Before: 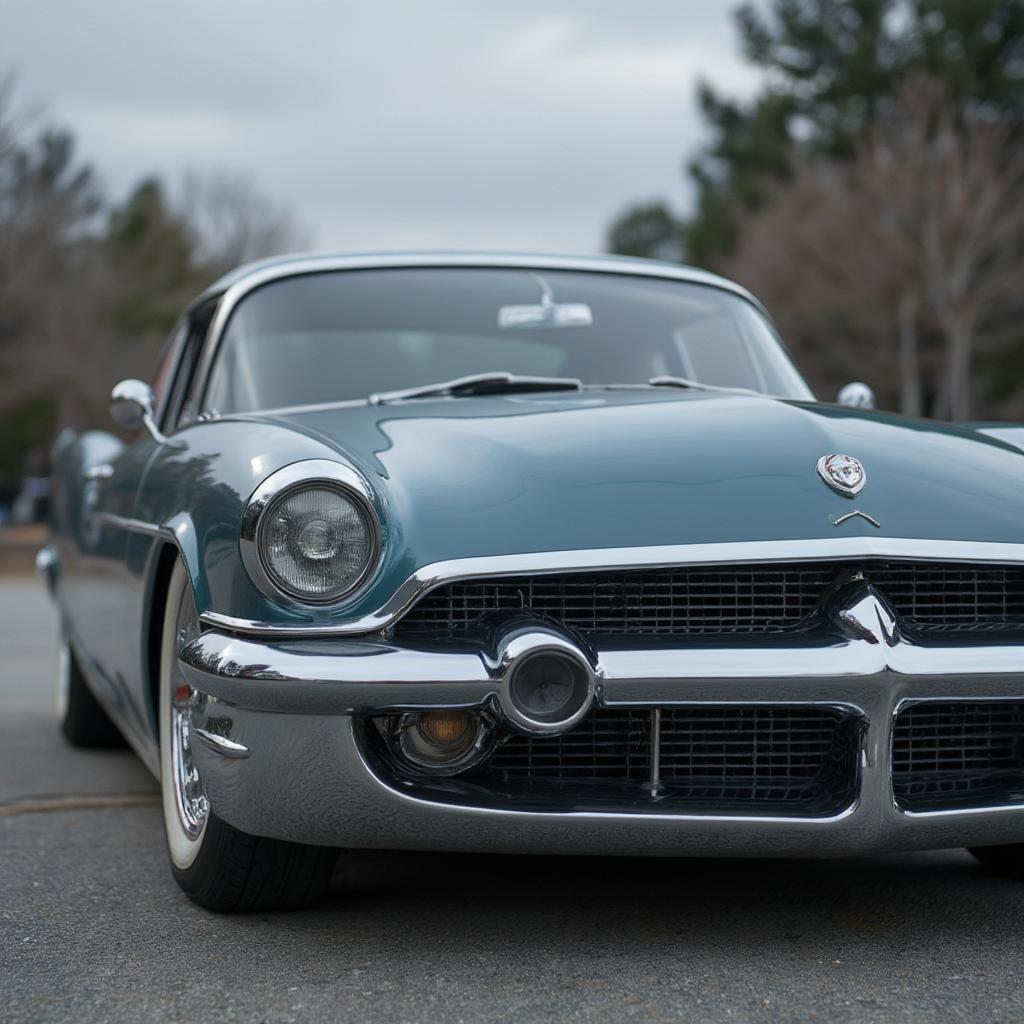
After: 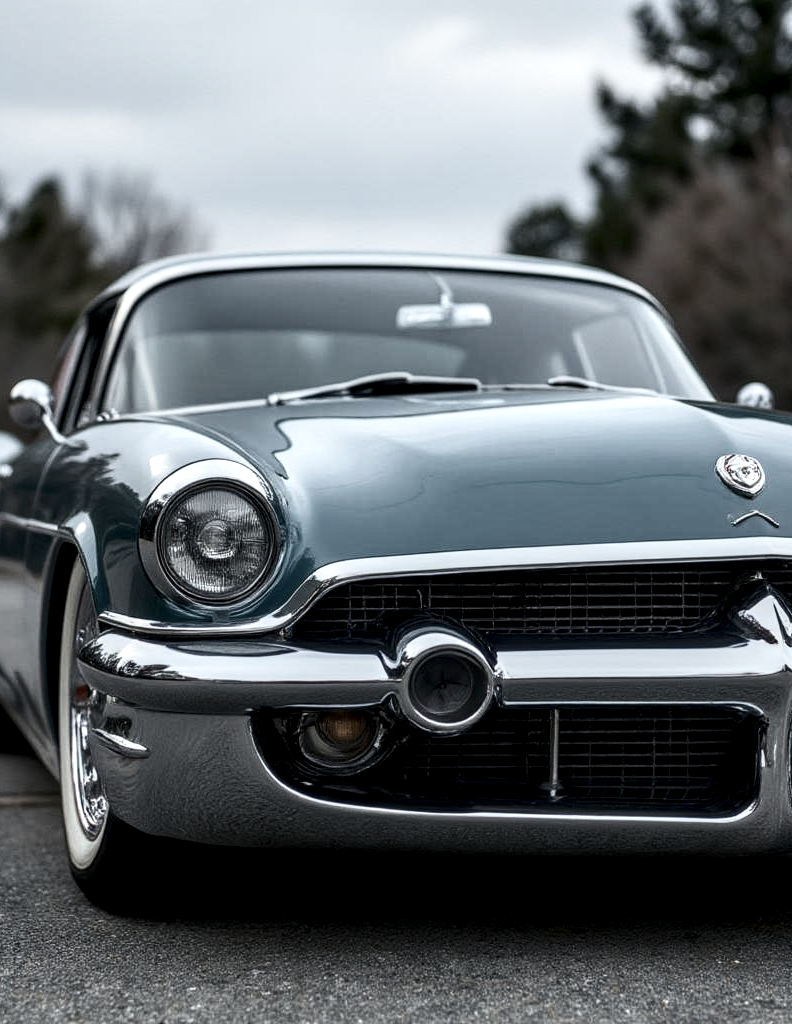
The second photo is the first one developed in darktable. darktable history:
contrast brightness saturation: contrast 0.25, saturation -0.314
crop: left 9.901%, right 12.707%
local contrast: highlights 60%, shadows 60%, detail 160%
